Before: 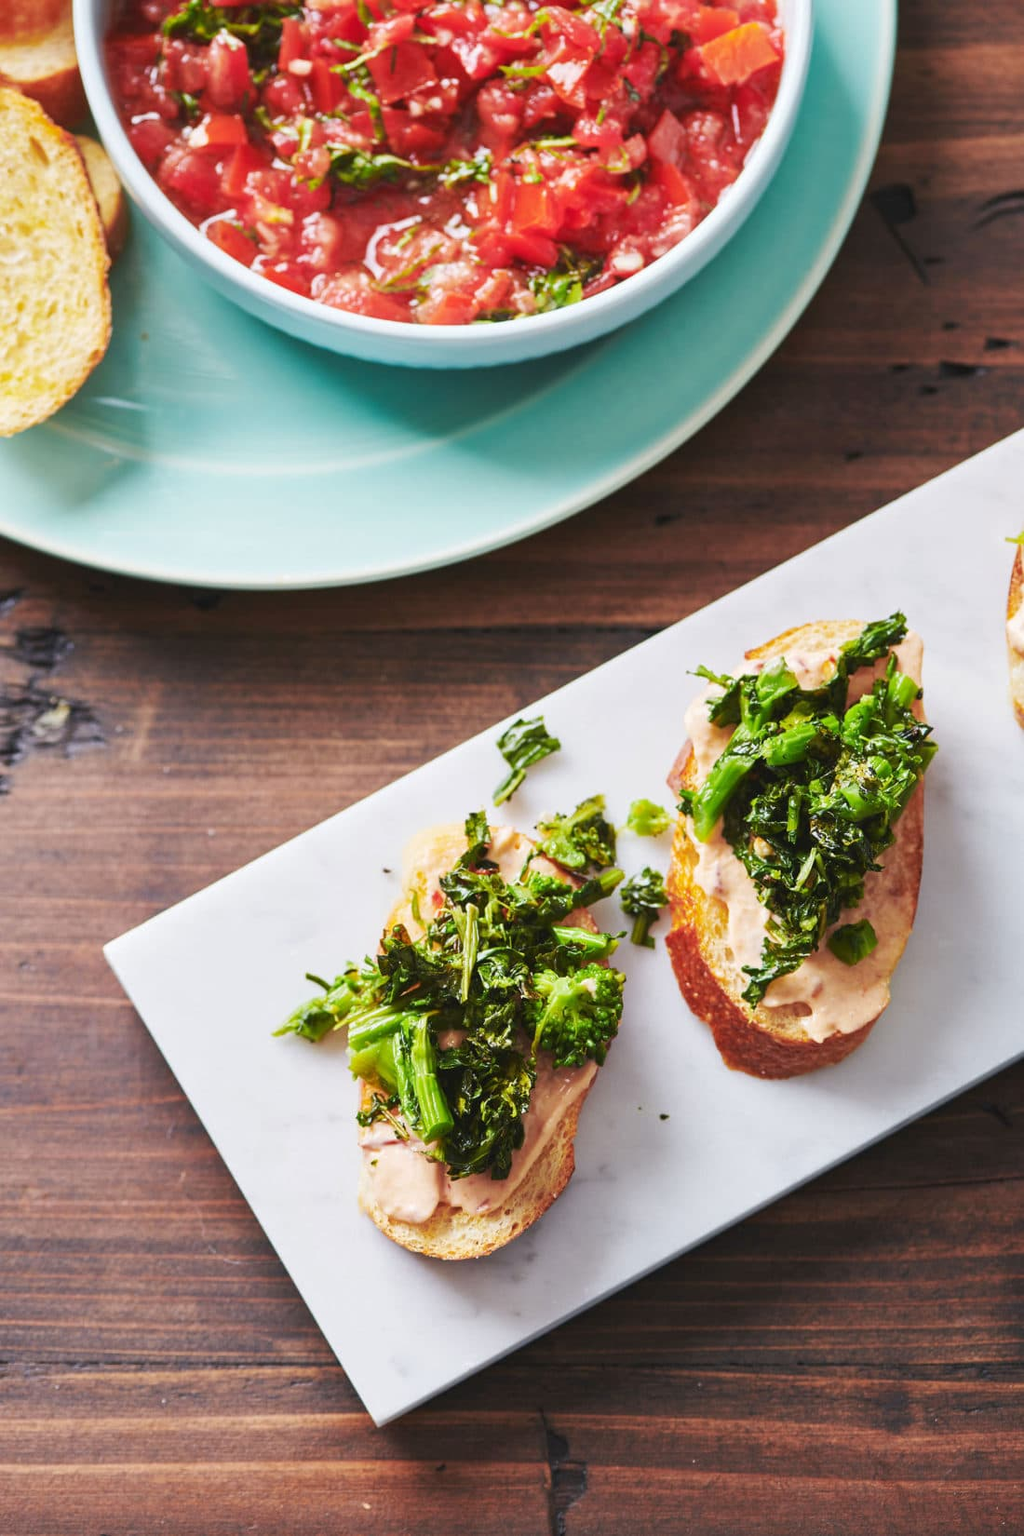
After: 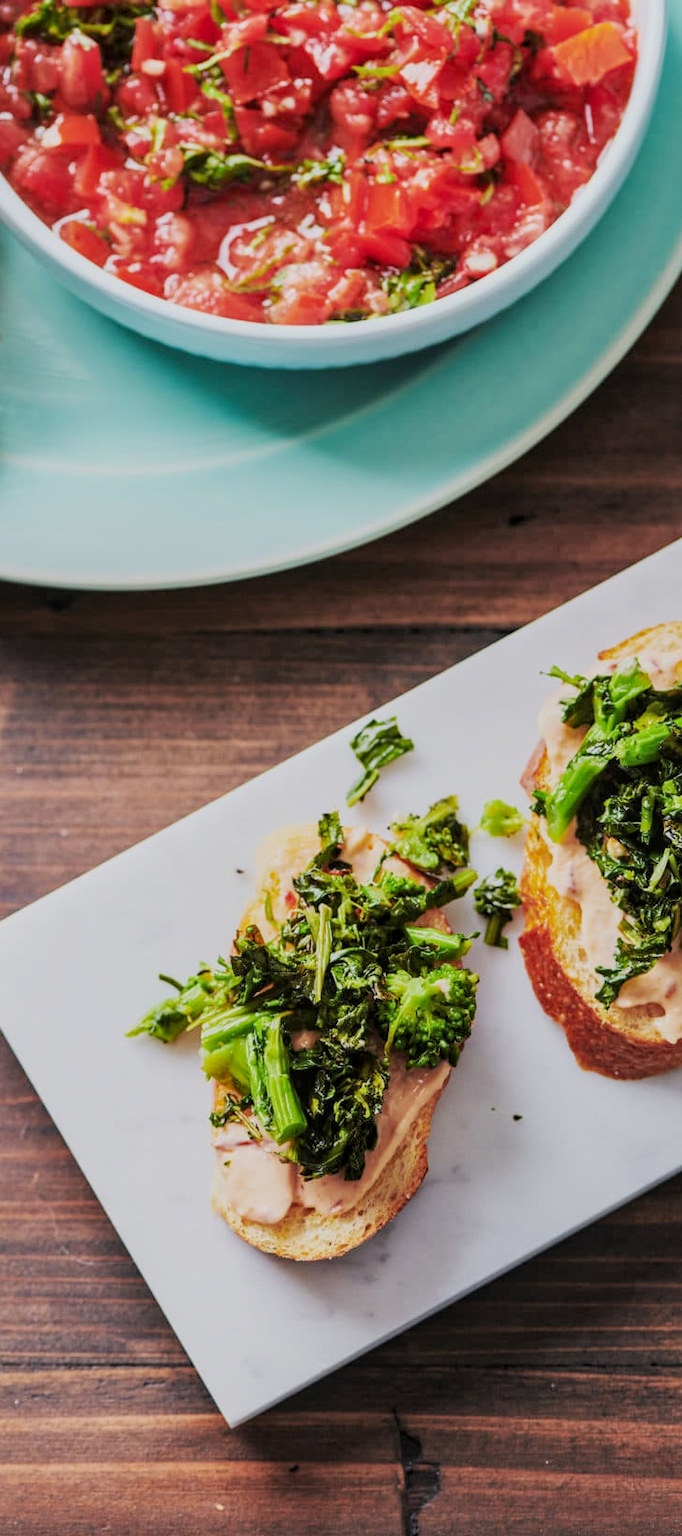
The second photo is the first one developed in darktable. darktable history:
crop and rotate: left 14.385%, right 18.948%
local contrast: on, module defaults
filmic rgb: black relative exposure -7.65 EV, white relative exposure 4.56 EV, hardness 3.61, color science v6 (2022)
